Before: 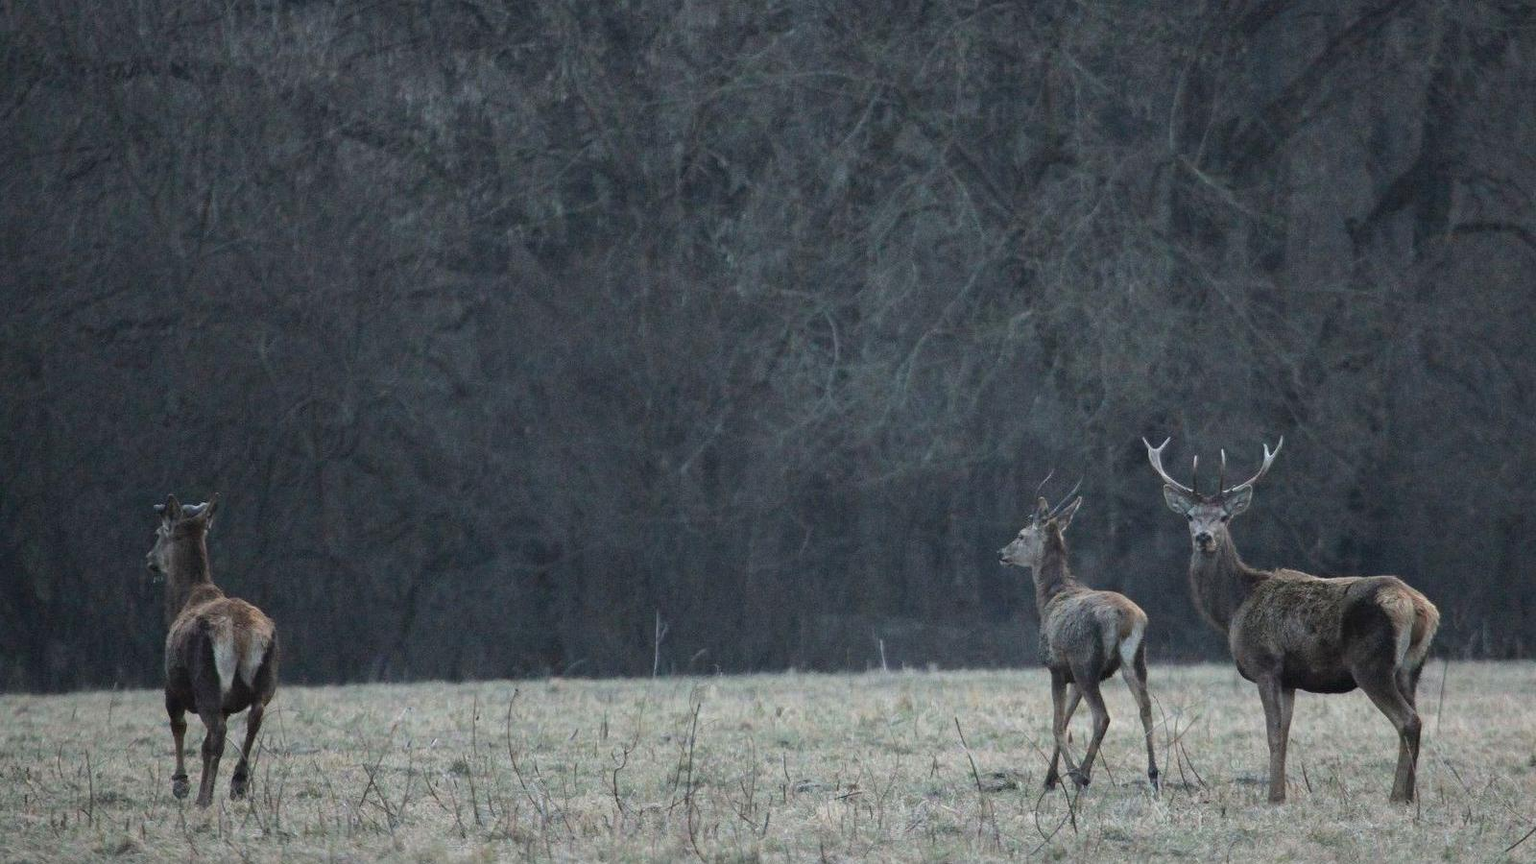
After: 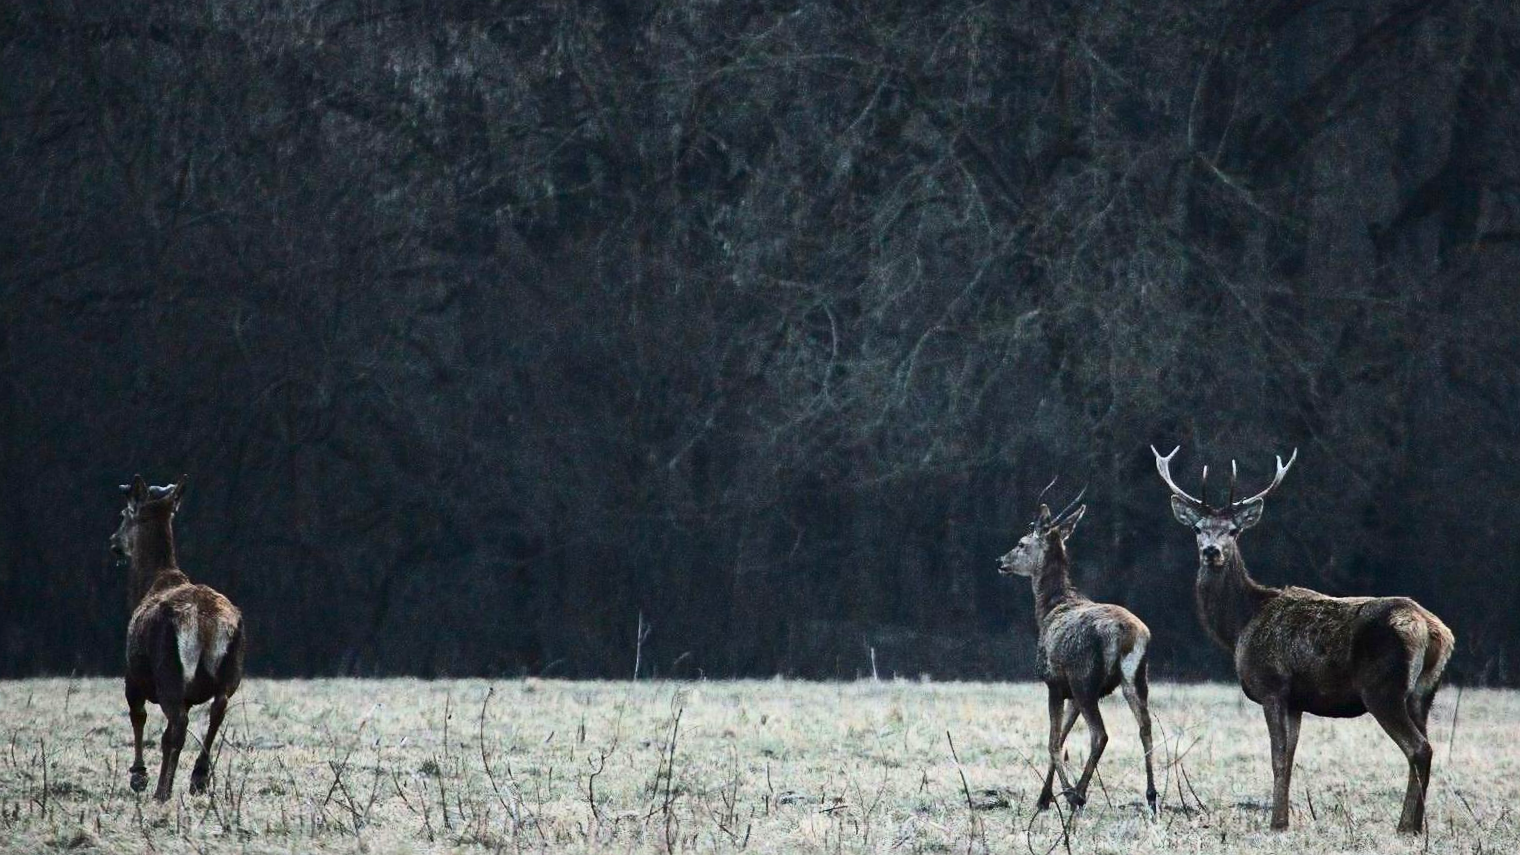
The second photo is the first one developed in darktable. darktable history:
white balance: emerald 1
crop and rotate: angle -1.69°
contrast brightness saturation: contrast 0.4, brightness 0.05, saturation 0.25
sharpen: amount 0.2
